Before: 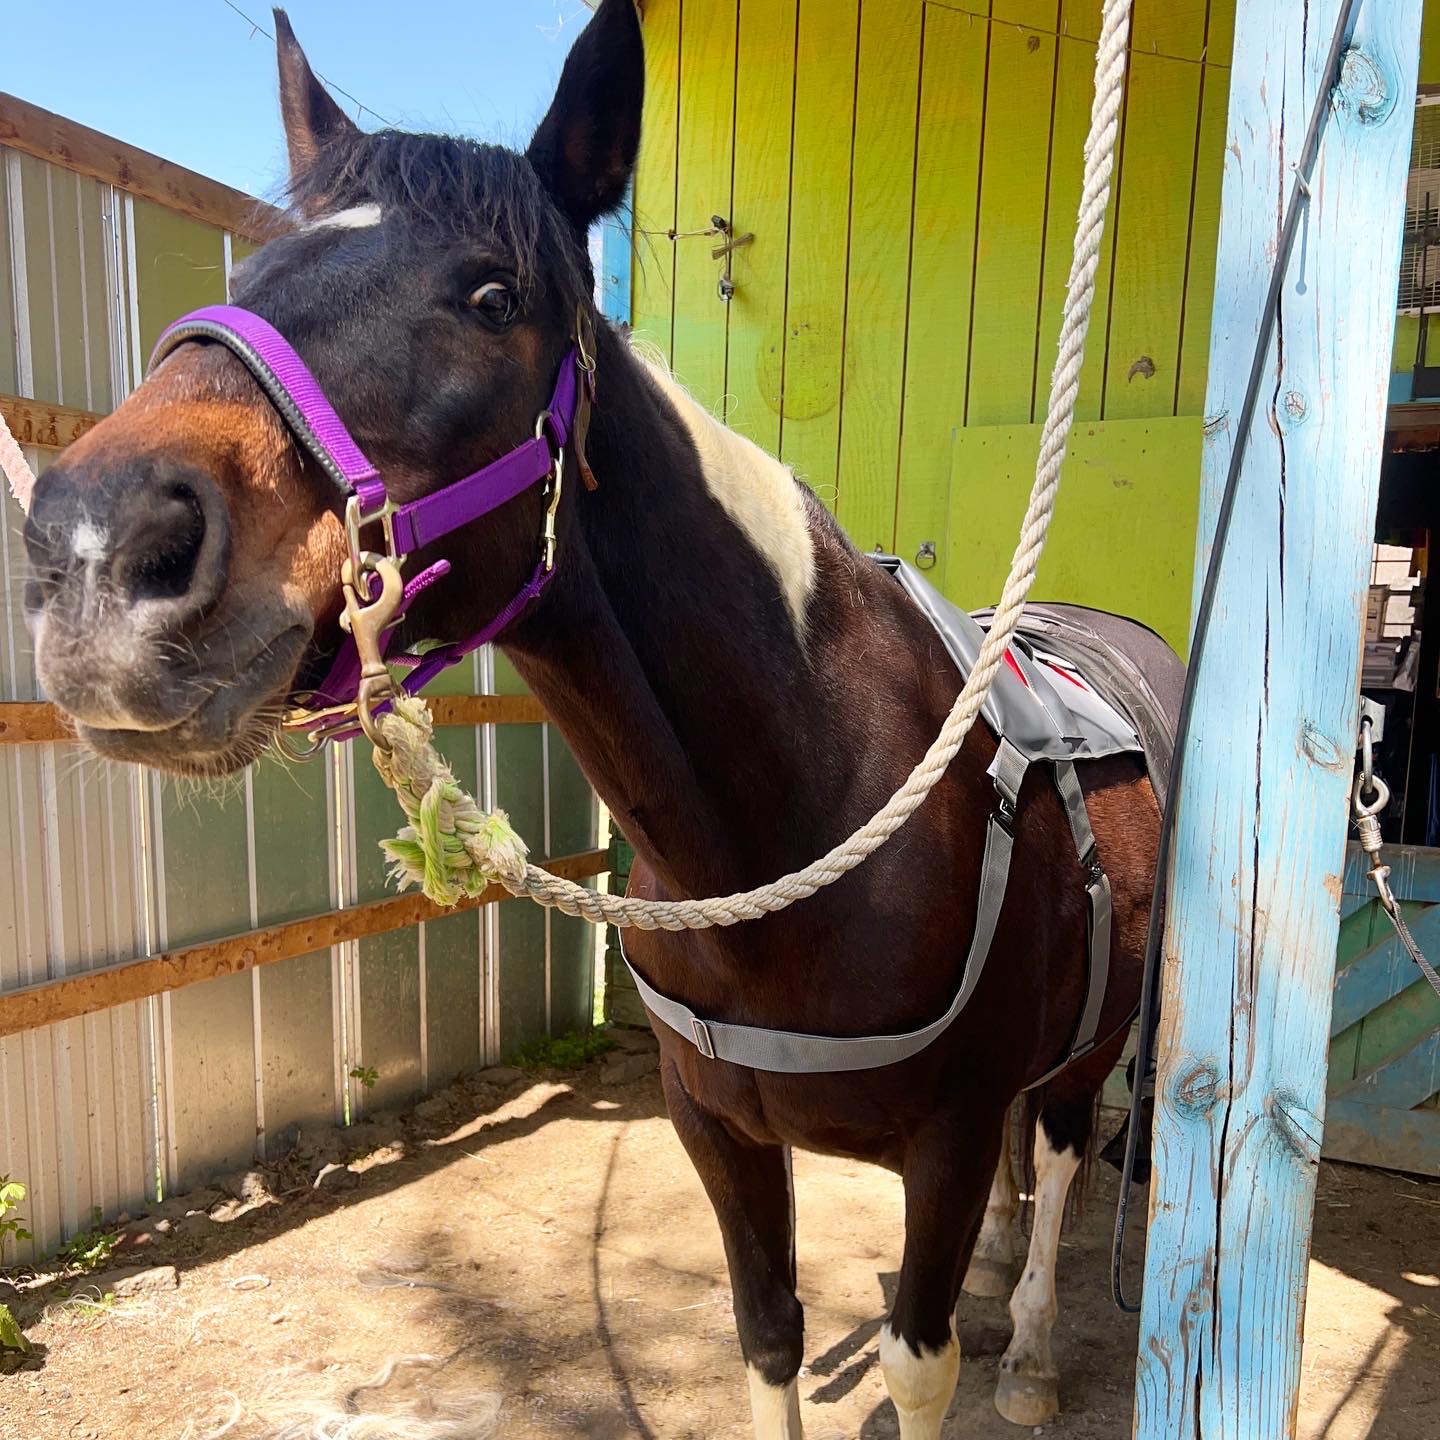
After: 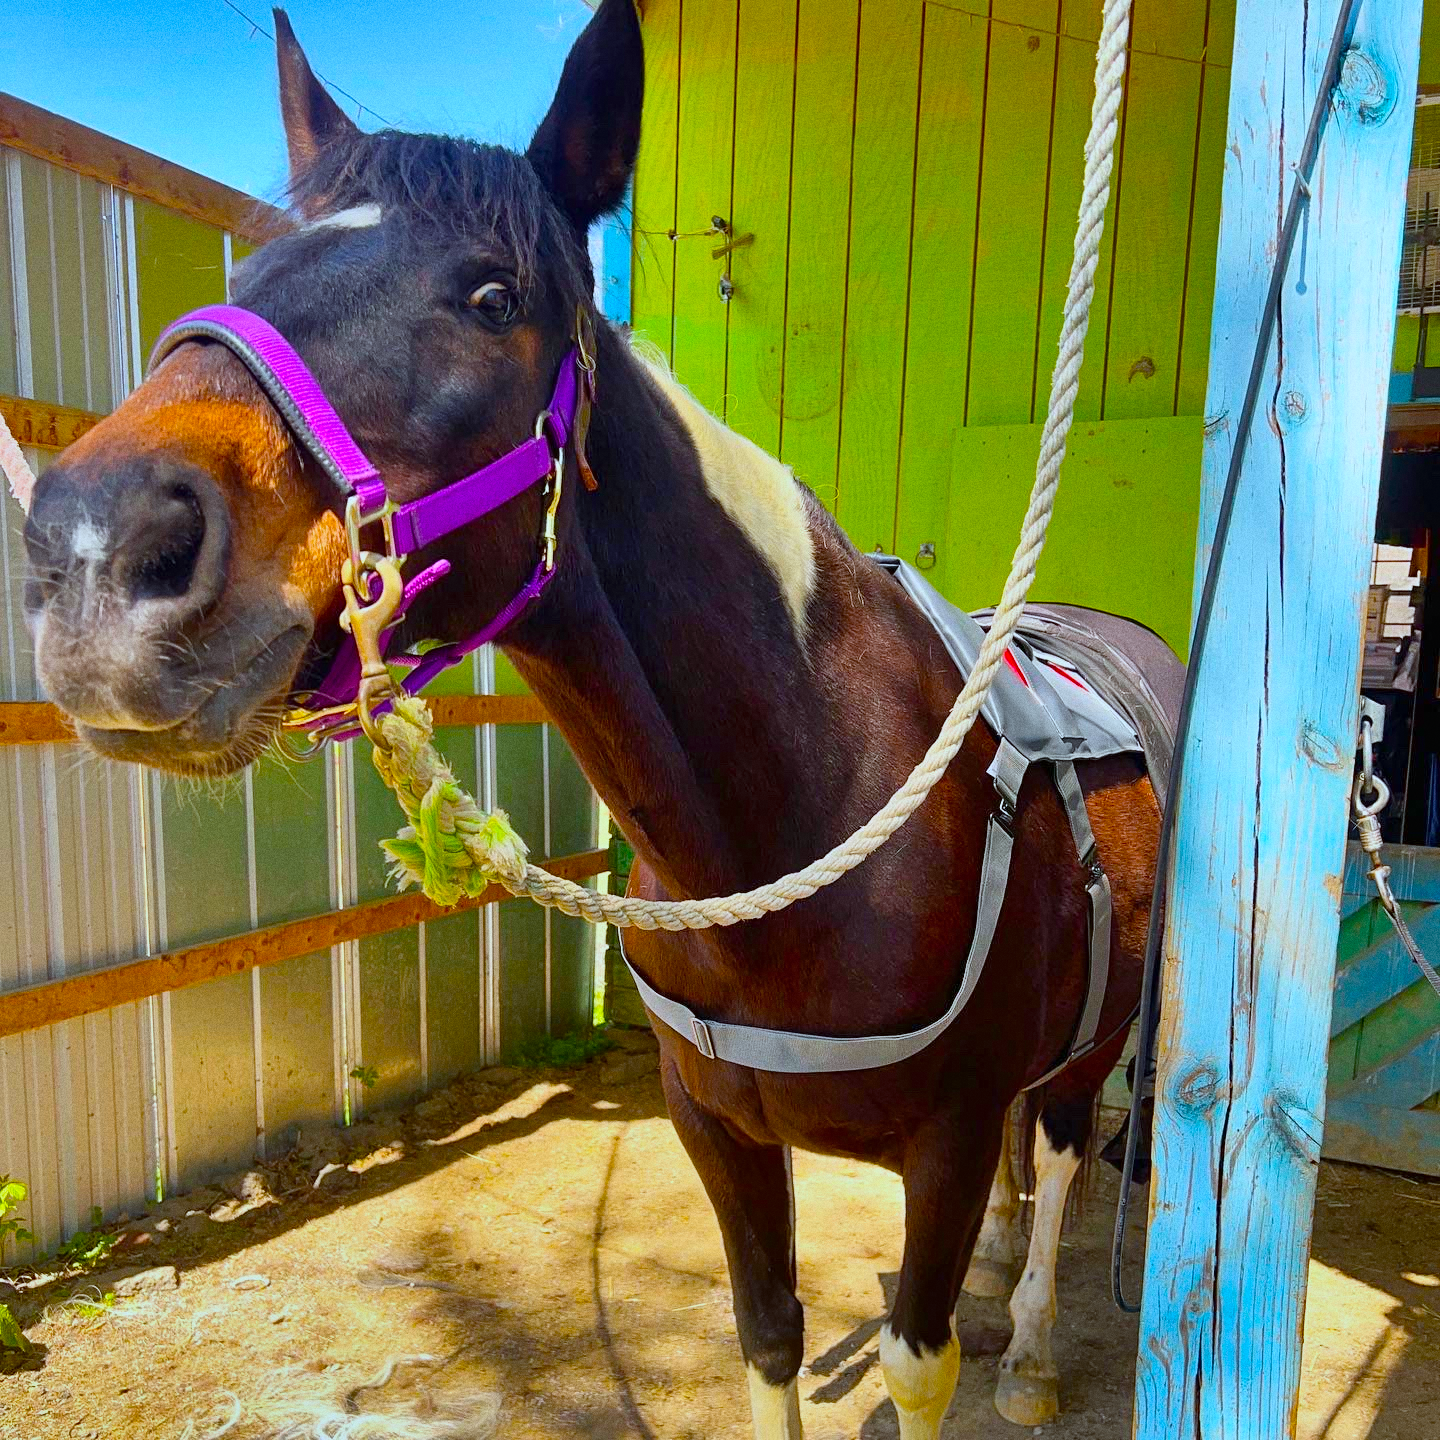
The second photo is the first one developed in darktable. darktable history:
color balance: input saturation 134.34%, contrast -10.04%, contrast fulcrum 19.67%, output saturation 133.51%
shadows and highlights: radius 100.41, shadows 50.55, highlights -64.36, highlights color adjustment 49.82%, soften with gaussian
grain: coarseness 3.21 ISO
white balance: red 0.925, blue 1.046
